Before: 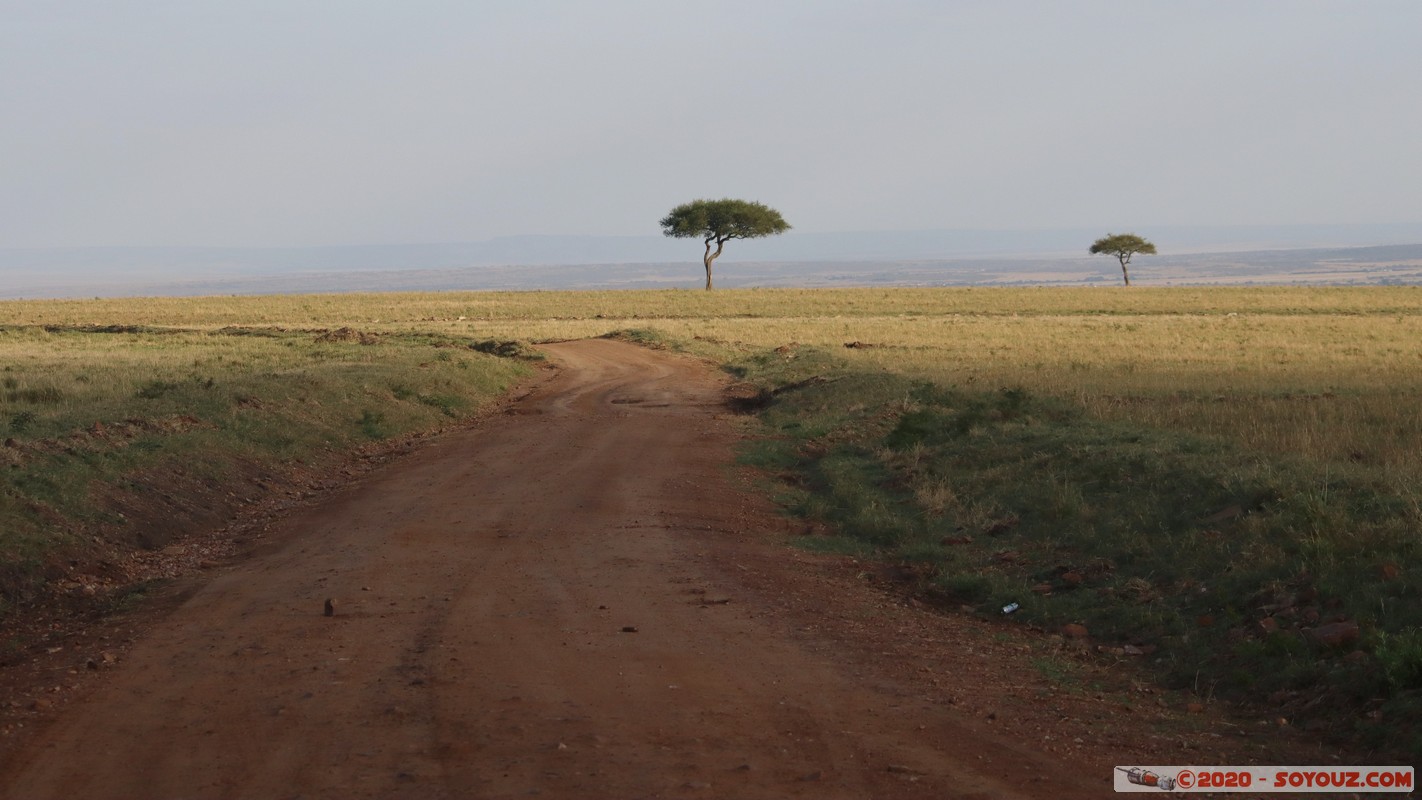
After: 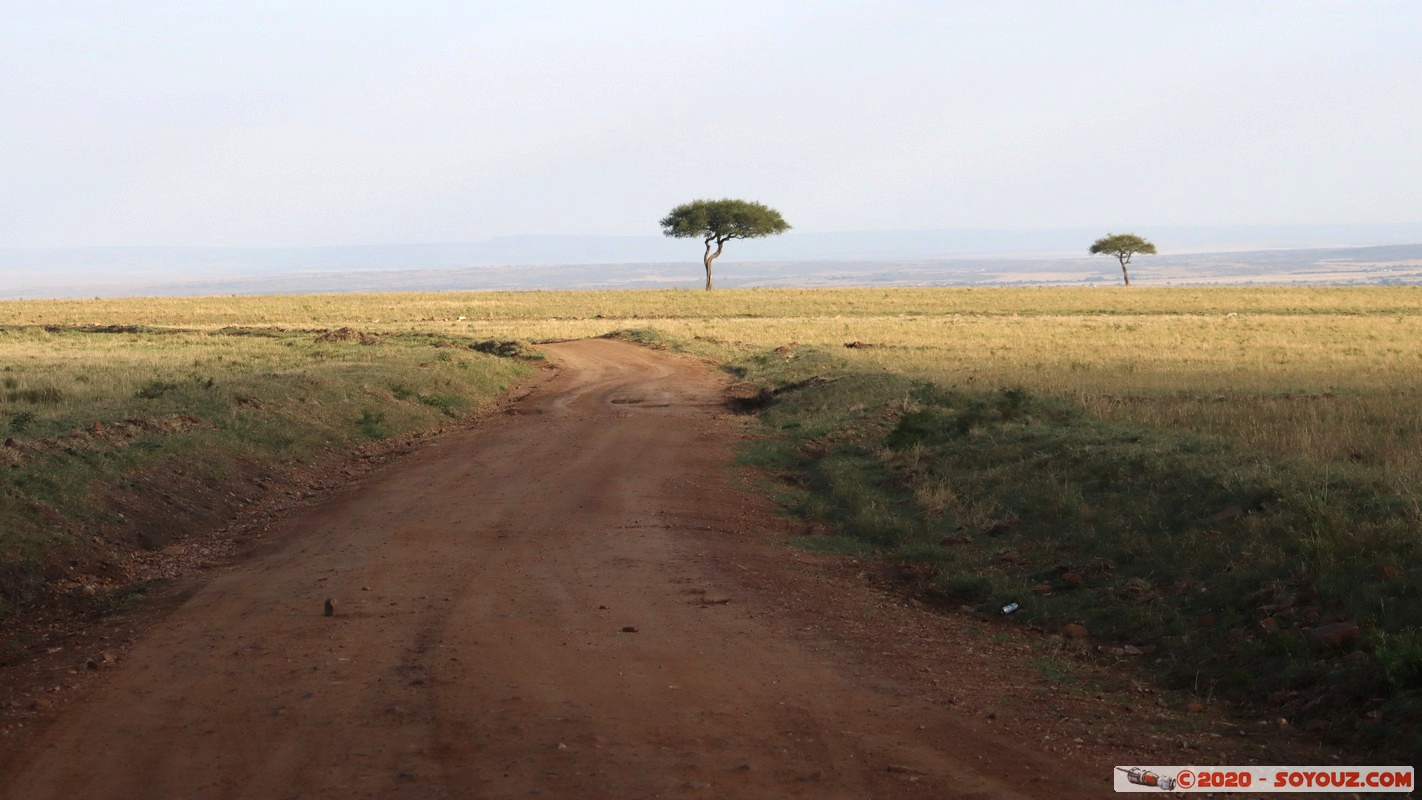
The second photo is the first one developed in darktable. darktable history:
tone equalizer: -8 EV -0.73 EV, -7 EV -0.731 EV, -6 EV -0.632 EV, -5 EV -0.376 EV, -3 EV 0.402 EV, -2 EV 0.6 EV, -1 EV 0.699 EV, +0 EV 0.735 EV
